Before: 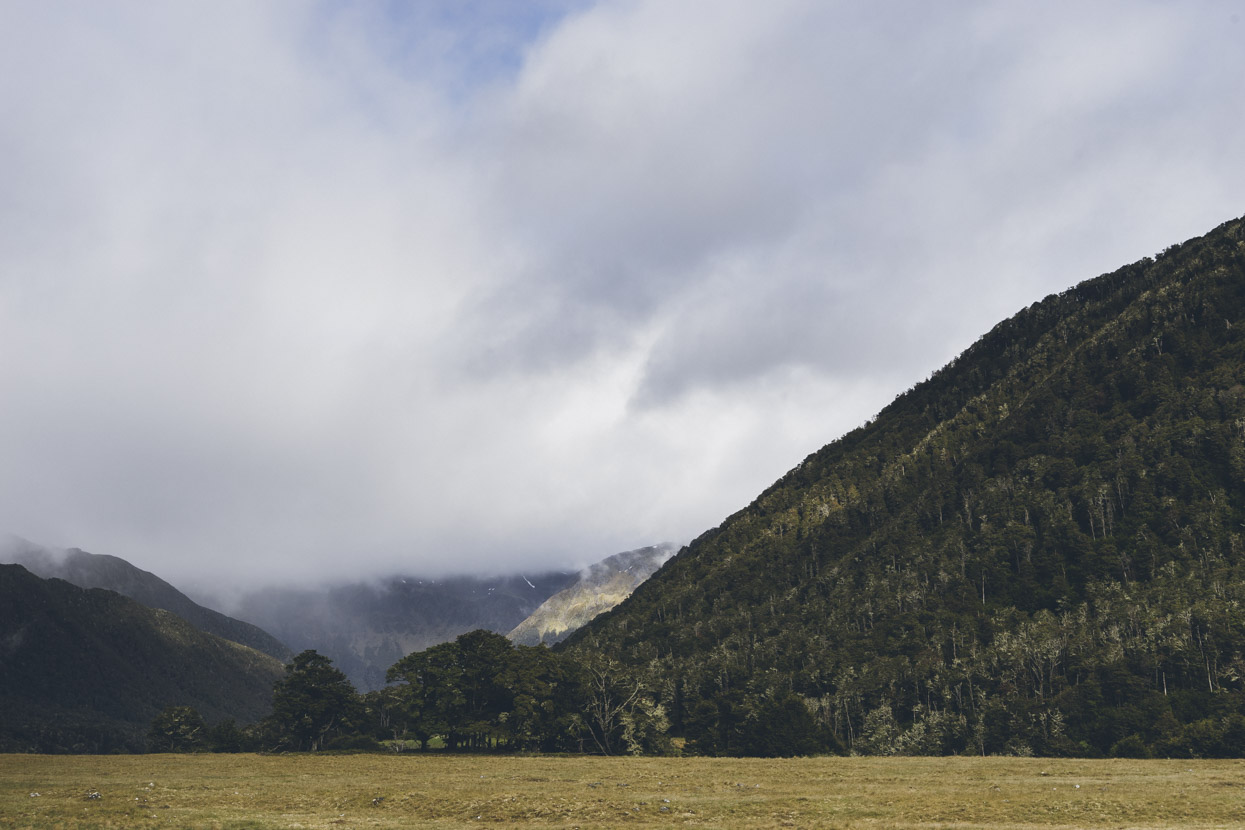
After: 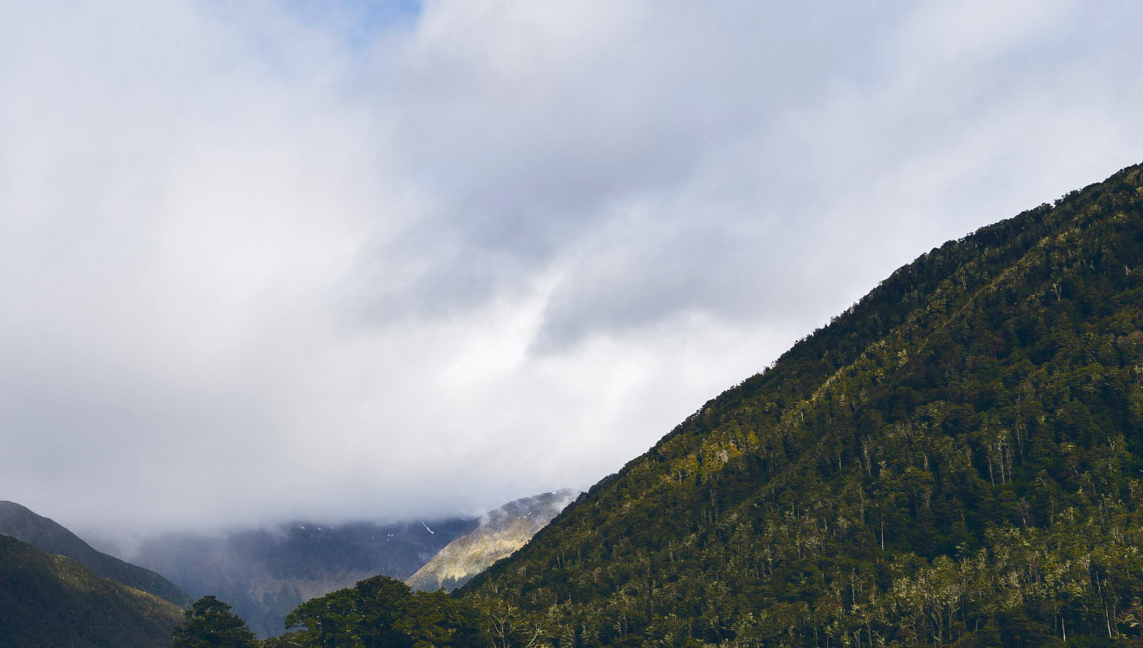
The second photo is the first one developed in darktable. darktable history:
color balance rgb: highlights gain › luminance 14.471%, perceptual saturation grading › global saturation 20%, perceptual saturation grading › highlights -25.495%, perceptual saturation grading › shadows 49.362%, global vibrance 20%
crop: left 8.167%, top 6.551%, bottom 15.349%
